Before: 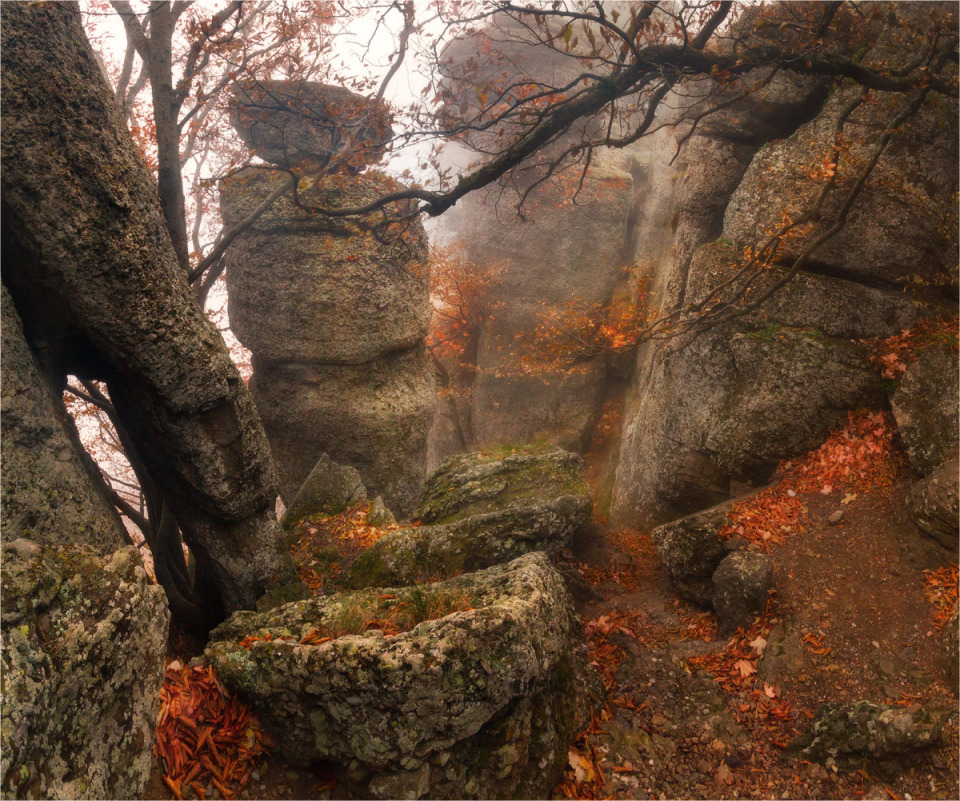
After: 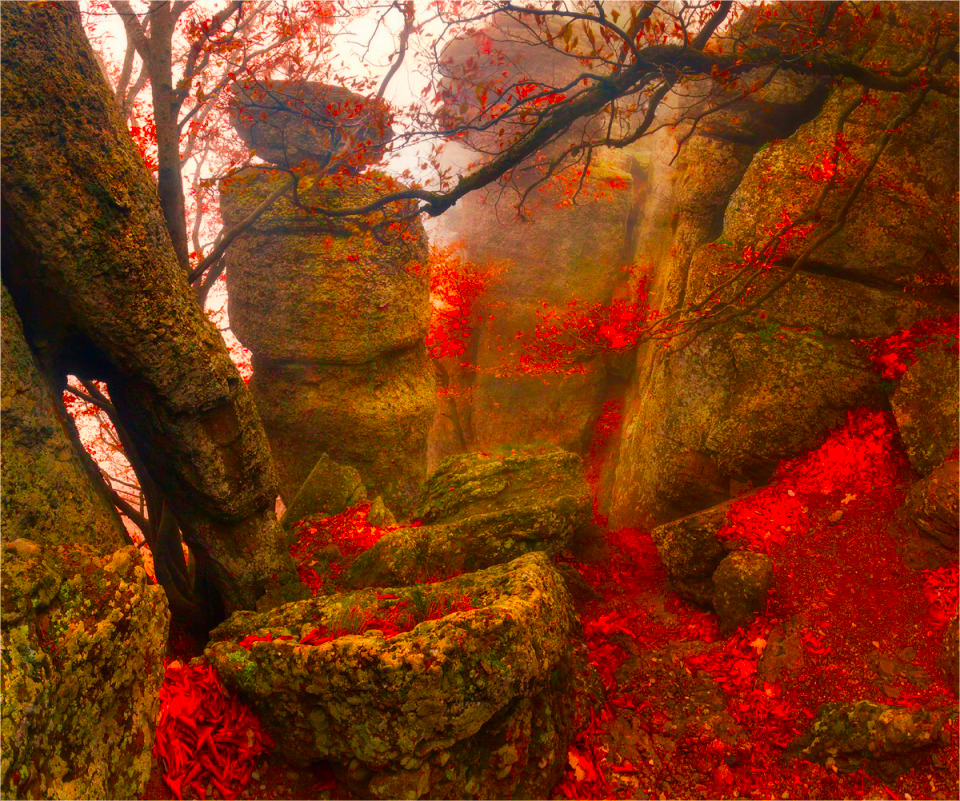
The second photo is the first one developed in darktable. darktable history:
tone equalizer: -7 EV 0.18 EV, -6 EV 0.12 EV, -5 EV 0.08 EV, -4 EV 0.04 EV, -2 EV -0.02 EV, -1 EV -0.04 EV, +0 EV -0.06 EV, luminance estimator HSV value / RGB max
color correction: saturation 3
